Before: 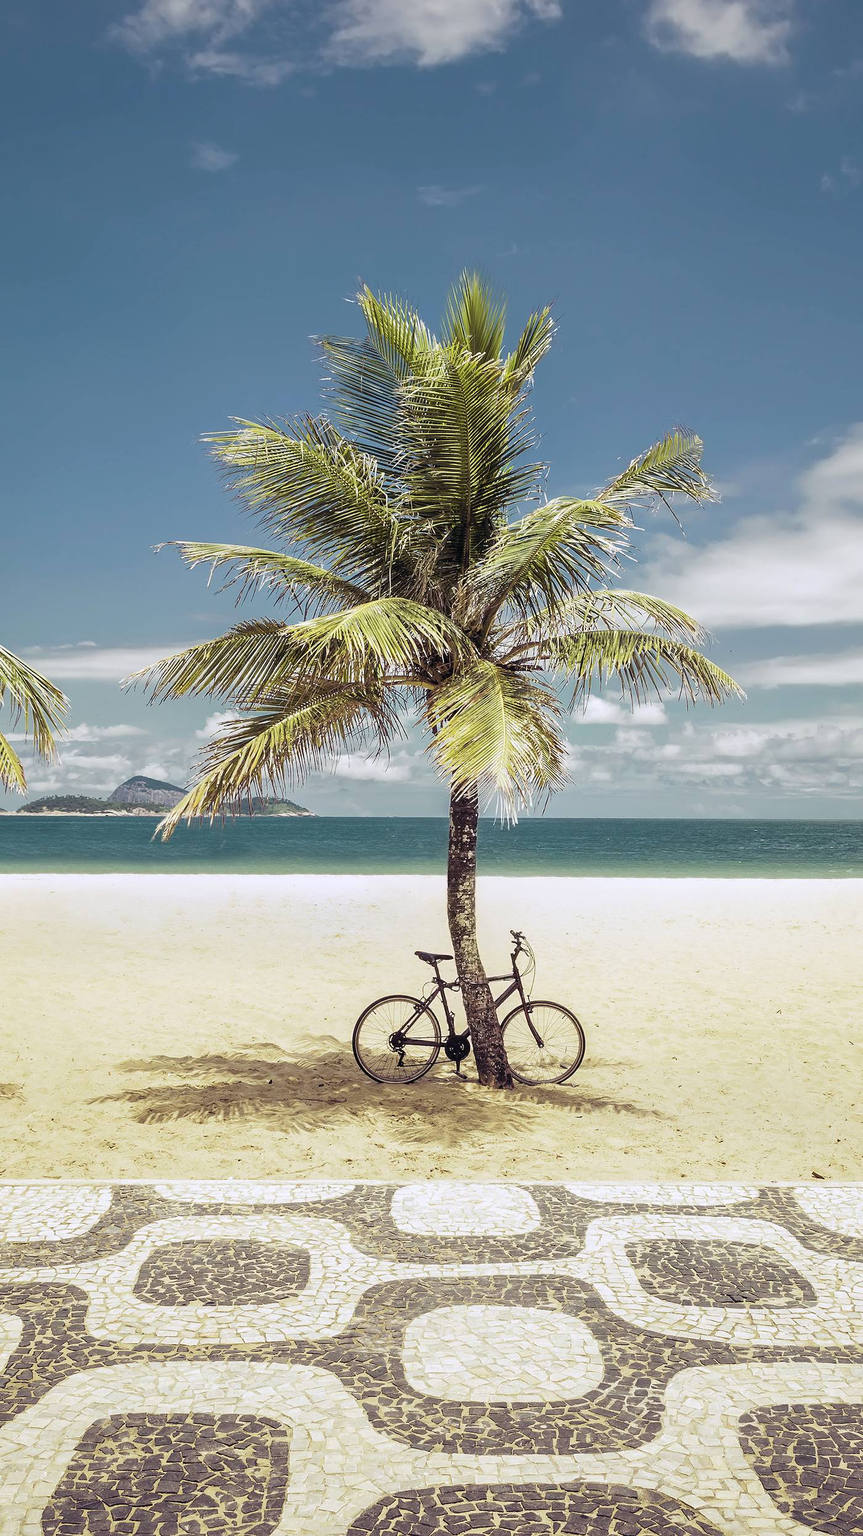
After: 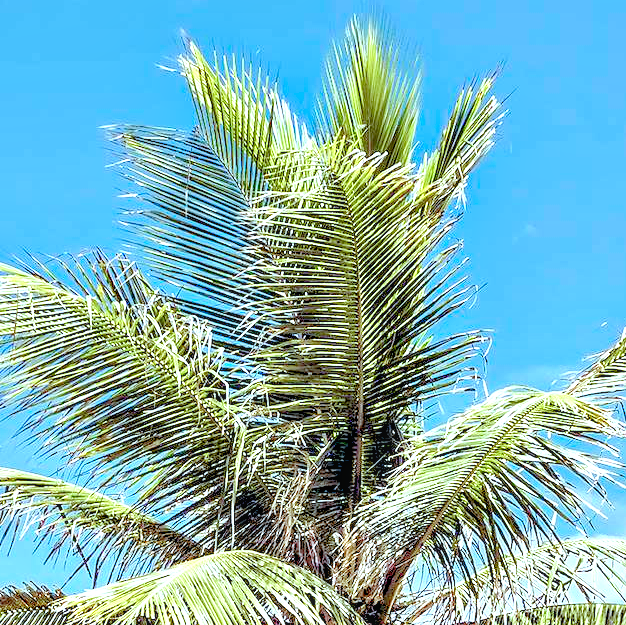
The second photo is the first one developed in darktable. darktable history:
color correction: highlights a* -11.71, highlights b* -15.58
local contrast: detail 130%
levels: levels [0.008, 0.318, 0.836]
crop: left 28.64%, top 16.832%, right 26.637%, bottom 58.055%
contrast equalizer: octaves 7, y [[0.6 ×6], [0.55 ×6], [0 ×6], [0 ×6], [0 ×6]]
